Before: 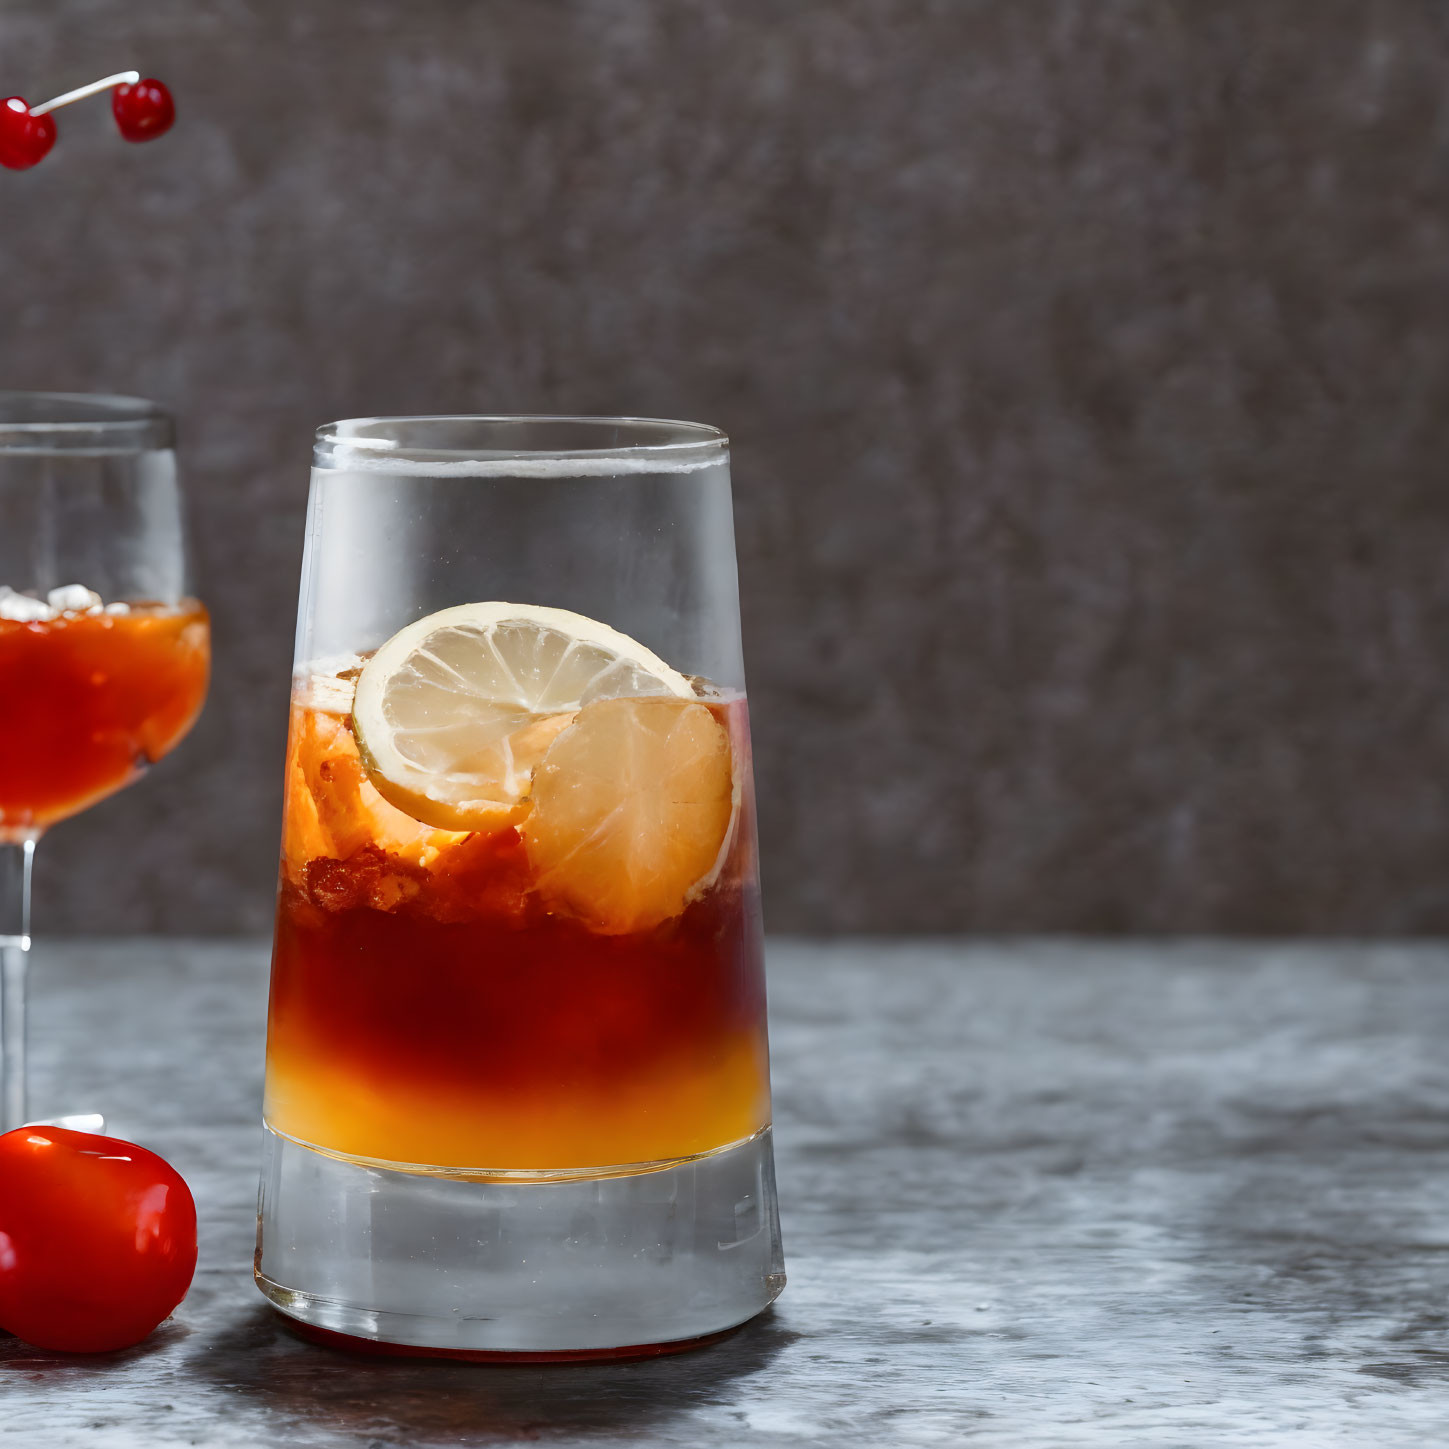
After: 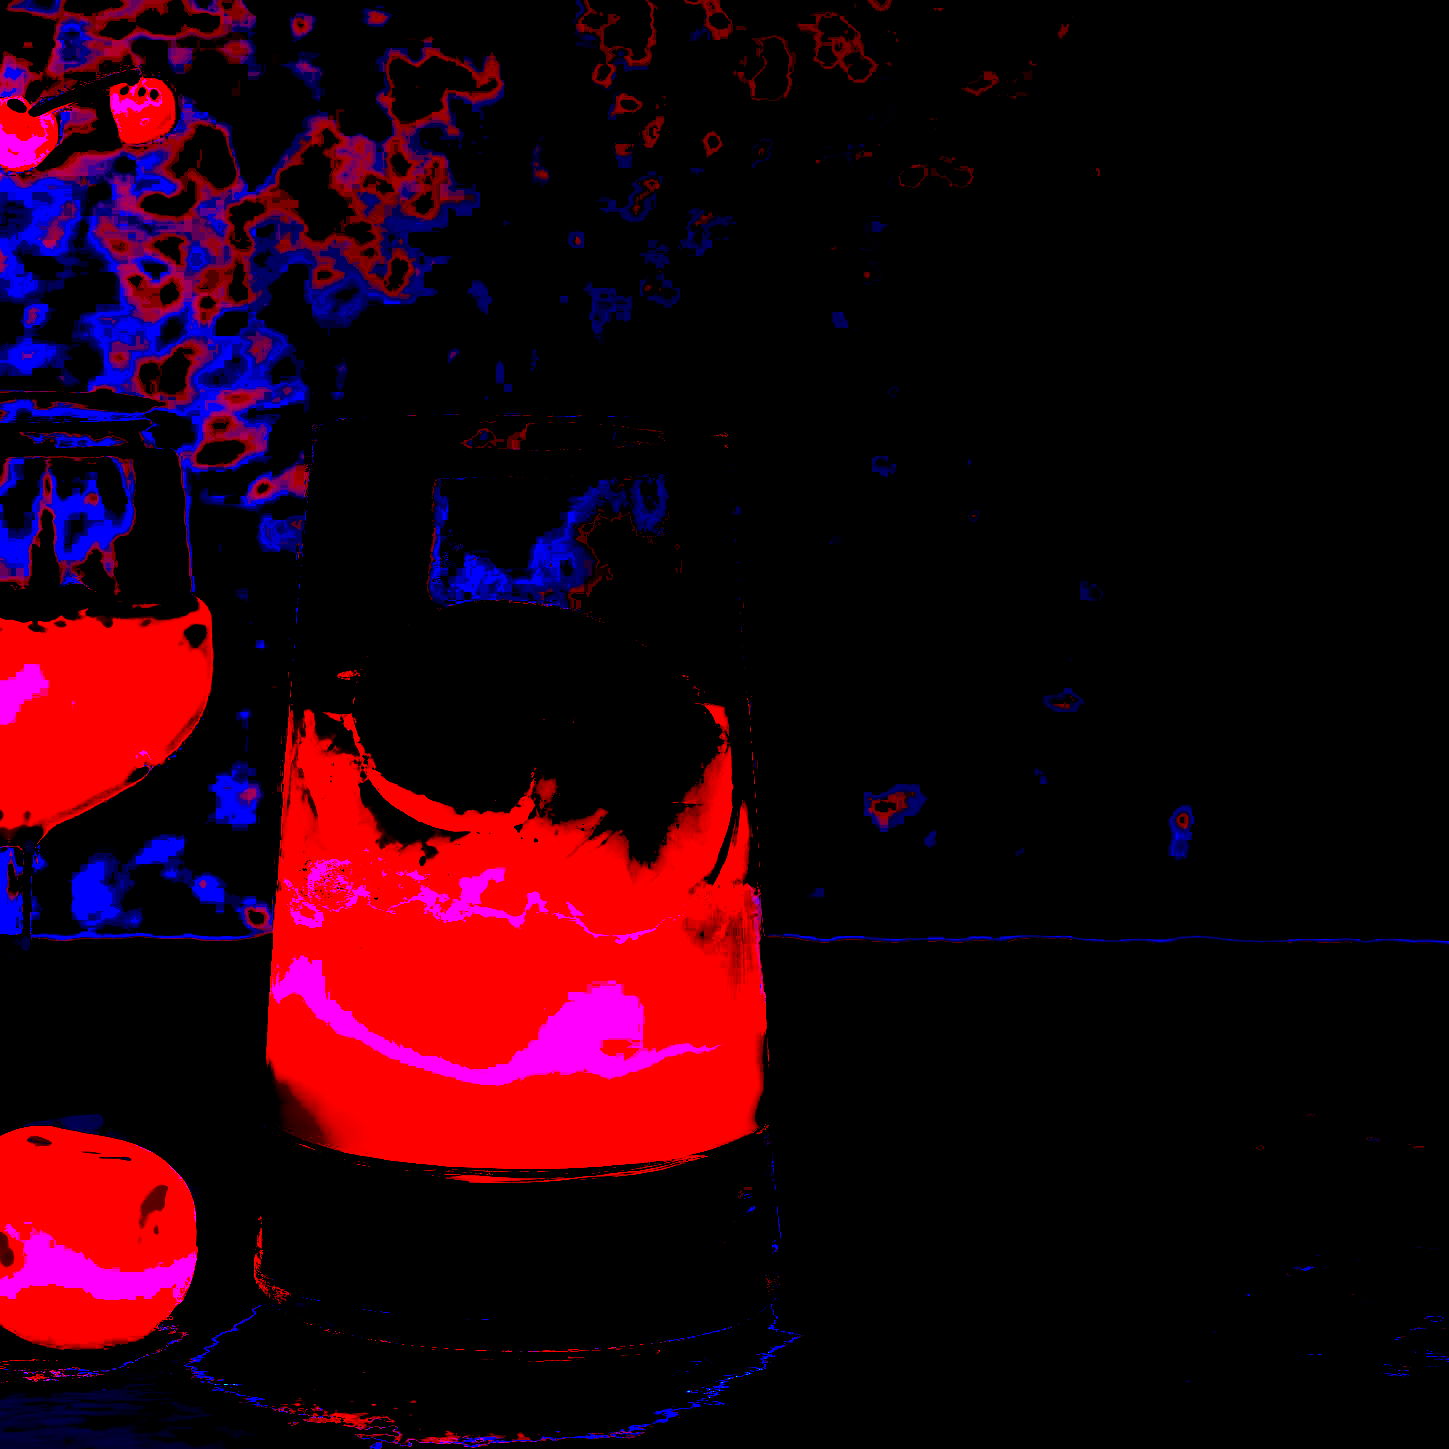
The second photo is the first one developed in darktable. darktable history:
exposure: black level correction 0.1, exposure 3 EV, compensate highlight preservation false
white balance: red 1.042, blue 1.17
local contrast: on, module defaults
